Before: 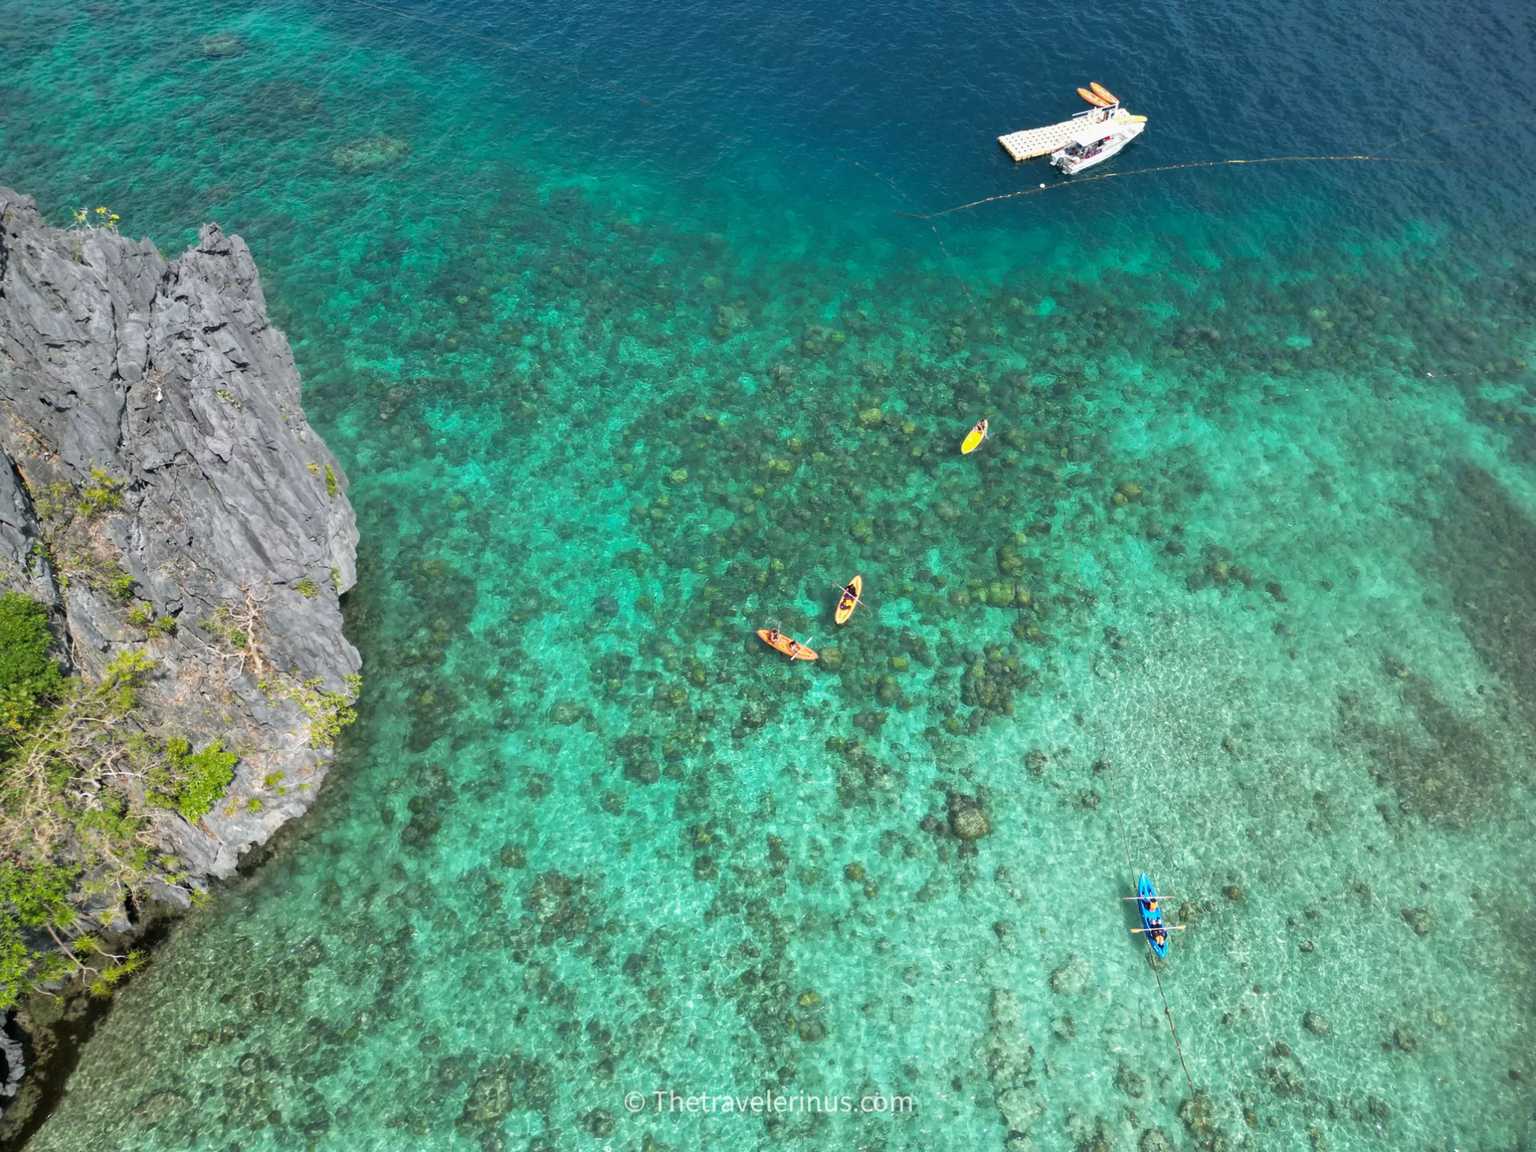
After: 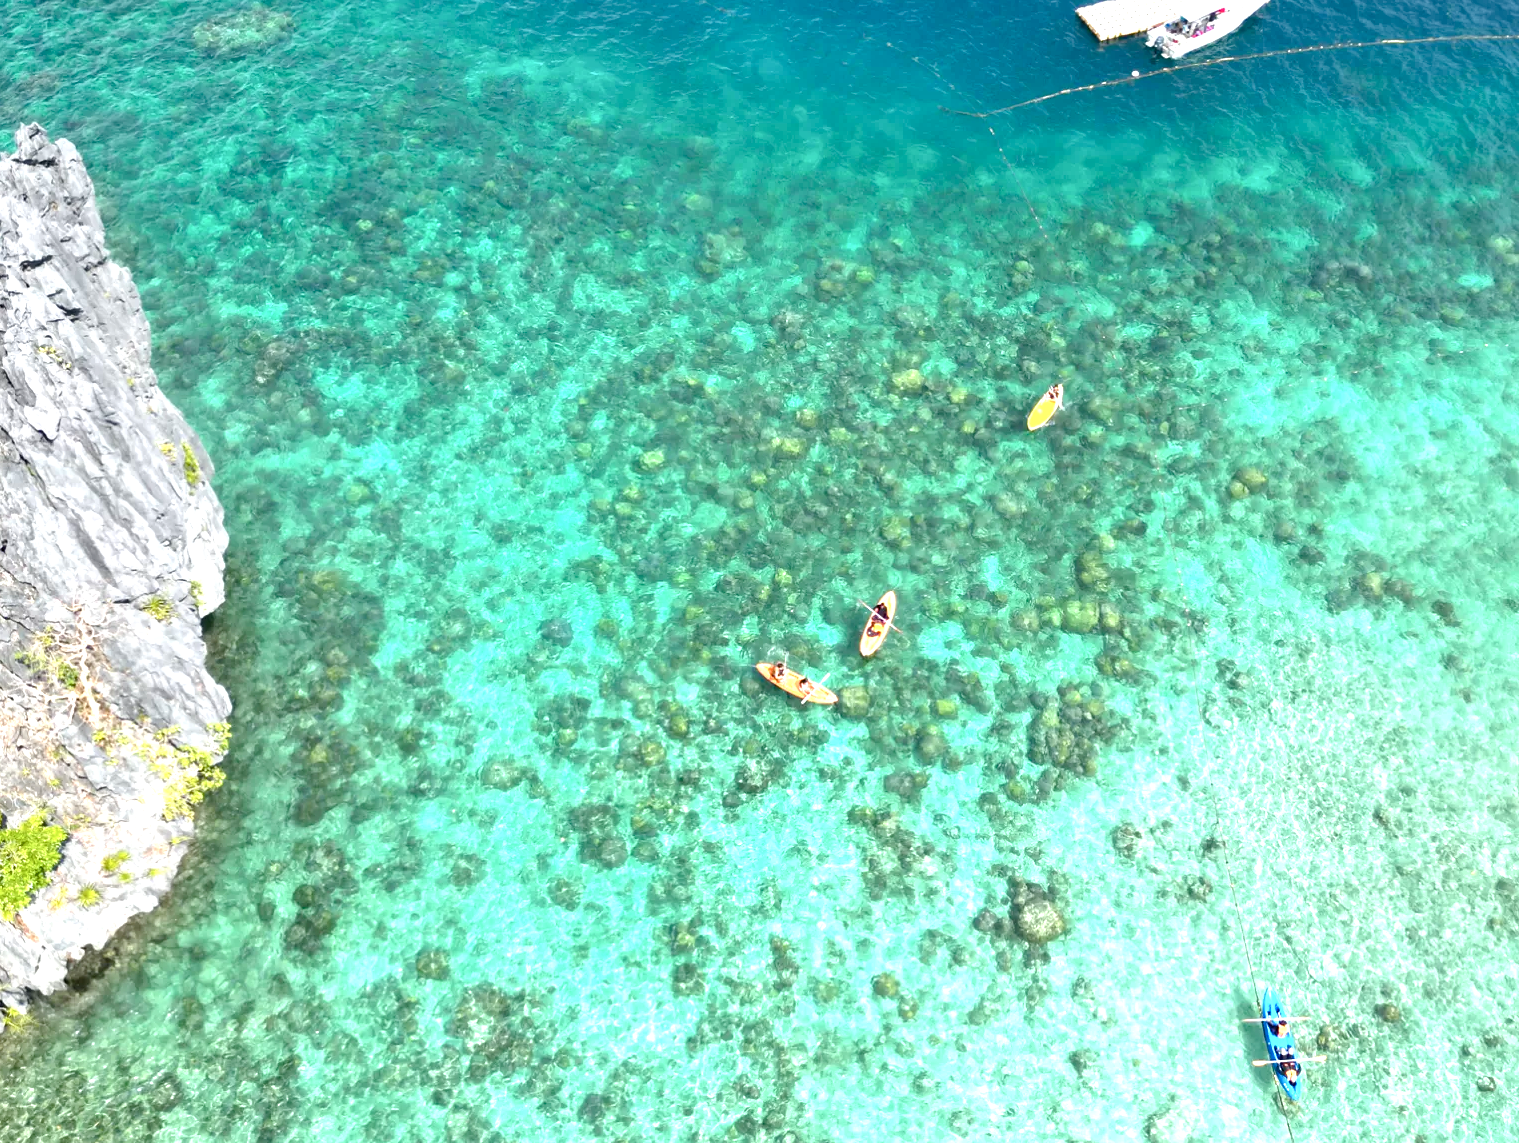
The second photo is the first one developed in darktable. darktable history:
tone equalizer: edges refinement/feathering 500, mask exposure compensation -1.57 EV, preserve details no
crop and rotate: left 12.223%, top 11.361%, right 13.316%, bottom 13.882%
exposure: black level correction 0, exposure 1.2 EV, compensate highlight preservation false
color balance rgb: shadows lift › hue 84.63°, perceptual saturation grading › global saturation 35.072%, perceptual saturation grading › highlights -29.819%, perceptual saturation grading › shadows 35.078%
contrast equalizer: y [[0.509, 0.517, 0.523, 0.523, 0.517, 0.509], [0.5 ×6], [0.5 ×6], [0 ×6], [0 ×6]]
contrast brightness saturation: saturation -0.167
